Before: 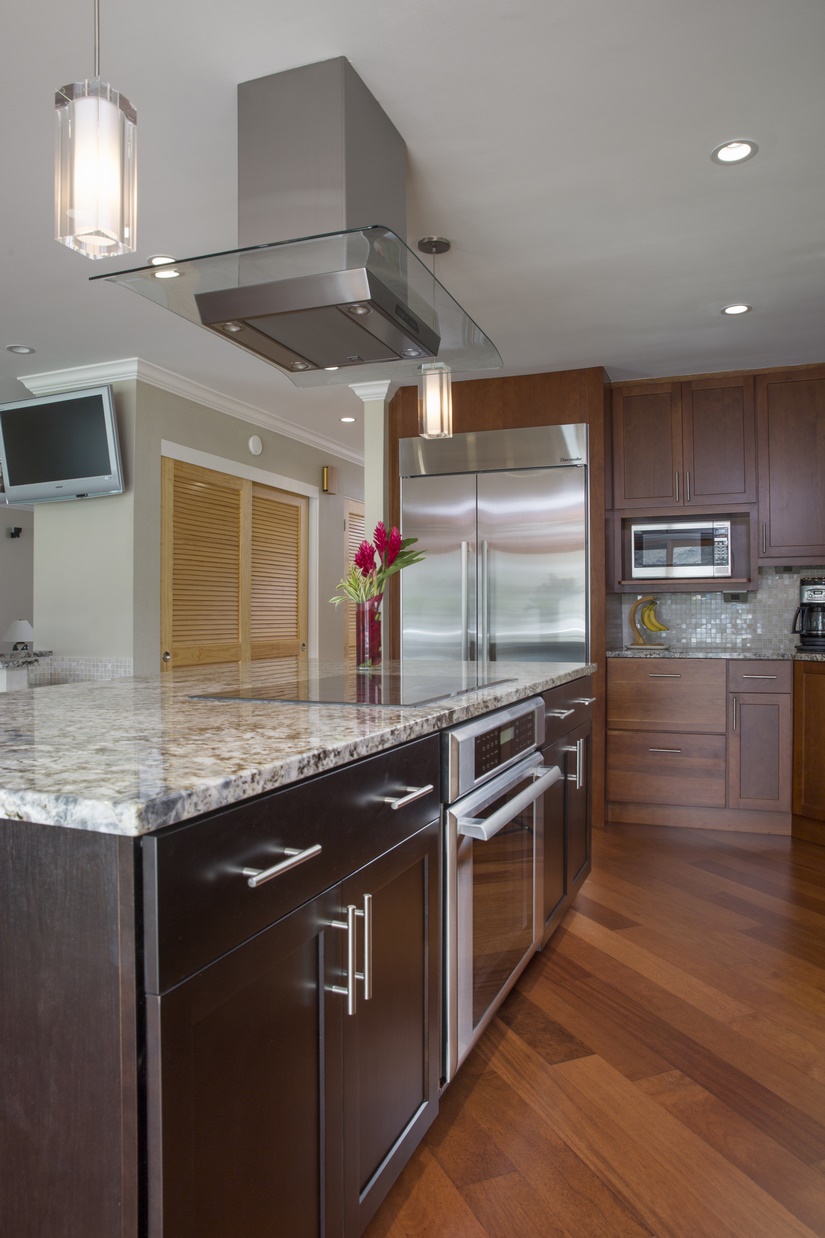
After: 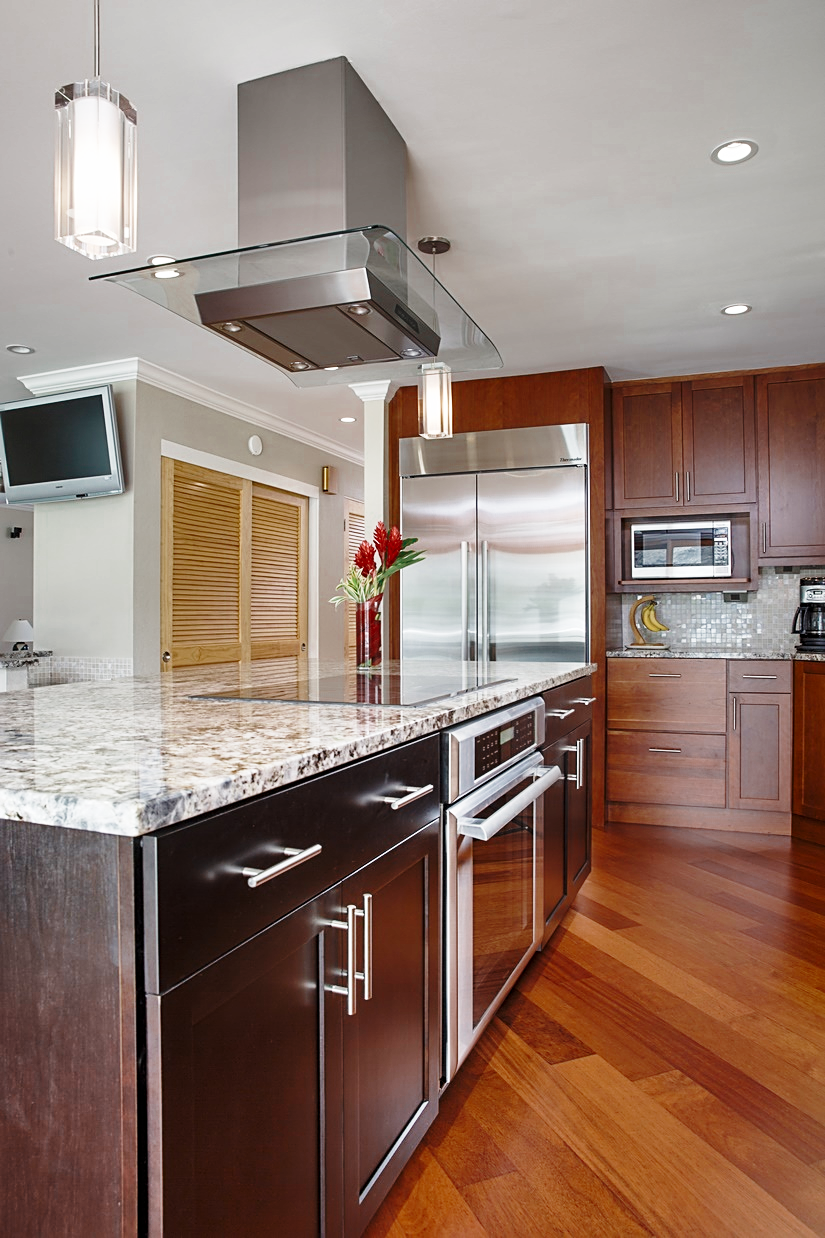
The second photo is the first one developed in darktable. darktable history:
sharpen: on, module defaults
shadows and highlights: low approximation 0.01, soften with gaussian
color zones: curves: ch0 [(0, 0.5) (0.125, 0.4) (0.25, 0.5) (0.375, 0.4) (0.5, 0.4) (0.625, 0.35) (0.75, 0.35) (0.875, 0.5)]; ch1 [(0, 0.35) (0.125, 0.45) (0.25, 0.35) (0.375, 0.35) (0.5, 0.35) (0.625, 0.35) (0.75, 0.45) (0.875, 0.35)]; ch2 [(0, 0.6) (0.125, 0.5) (0.25, 0.5) (0.375, 0.6) (0.5, 0.6) (0.625, 0.5) (0.75, 0.5) (0.875, 0.5)]
base curve: curves: ch0 [(0, 0) (0.028, 0.03) (0.121, 0.232) (0.46, 0.748) (0.859, 0.968) (1, 1)], preserve colors none
